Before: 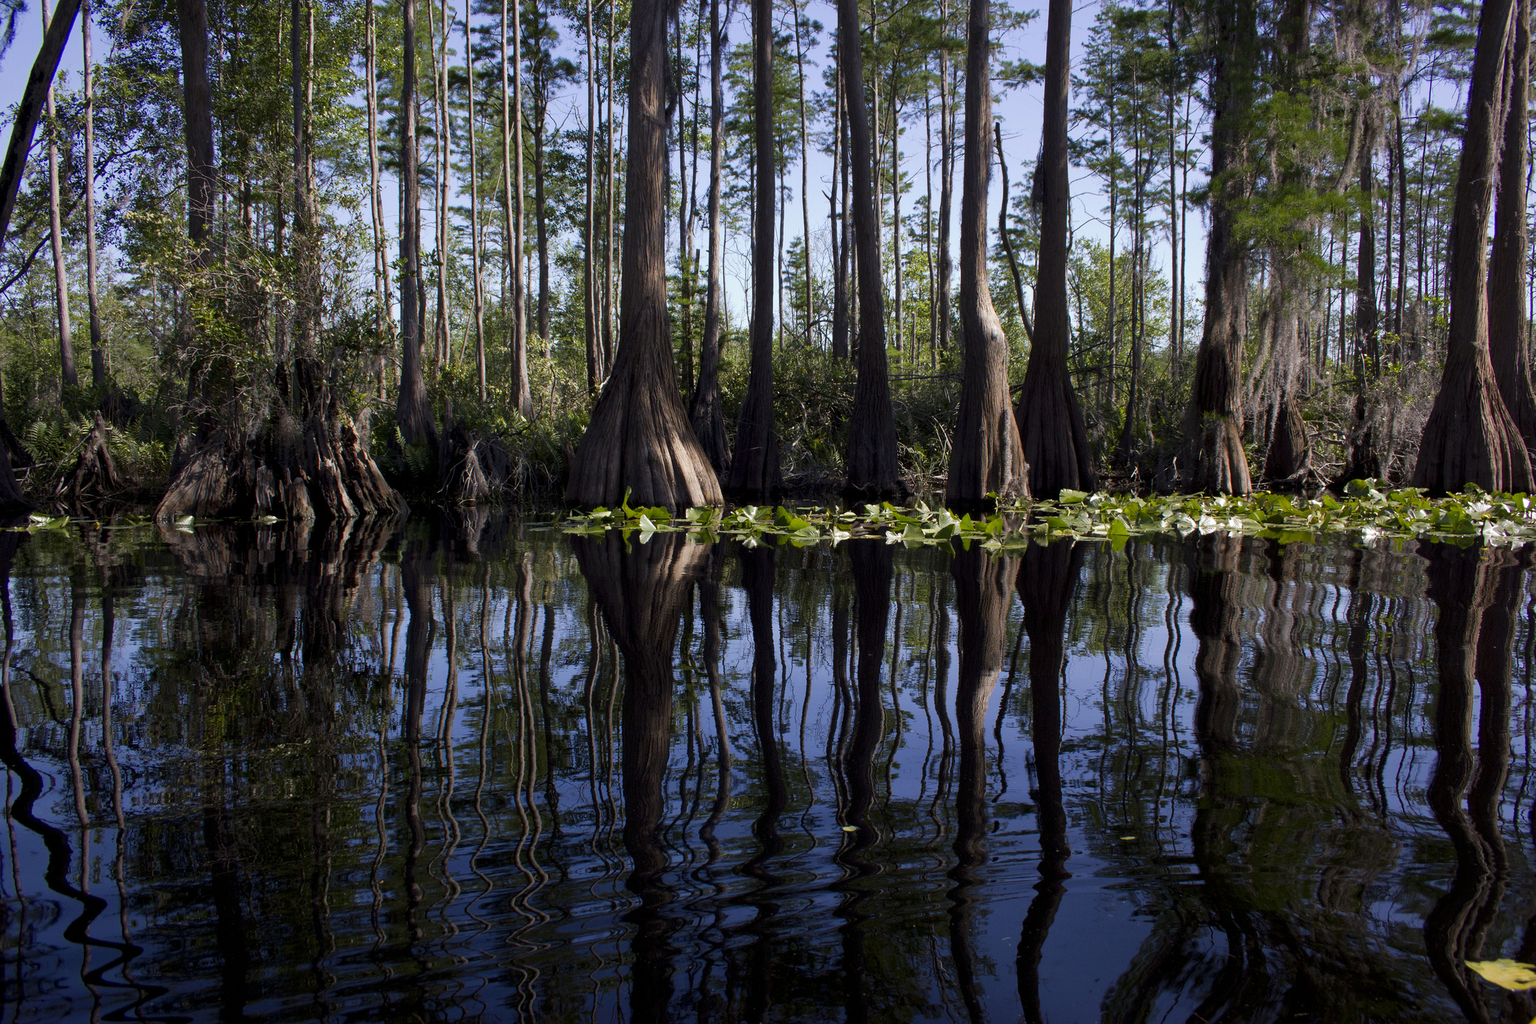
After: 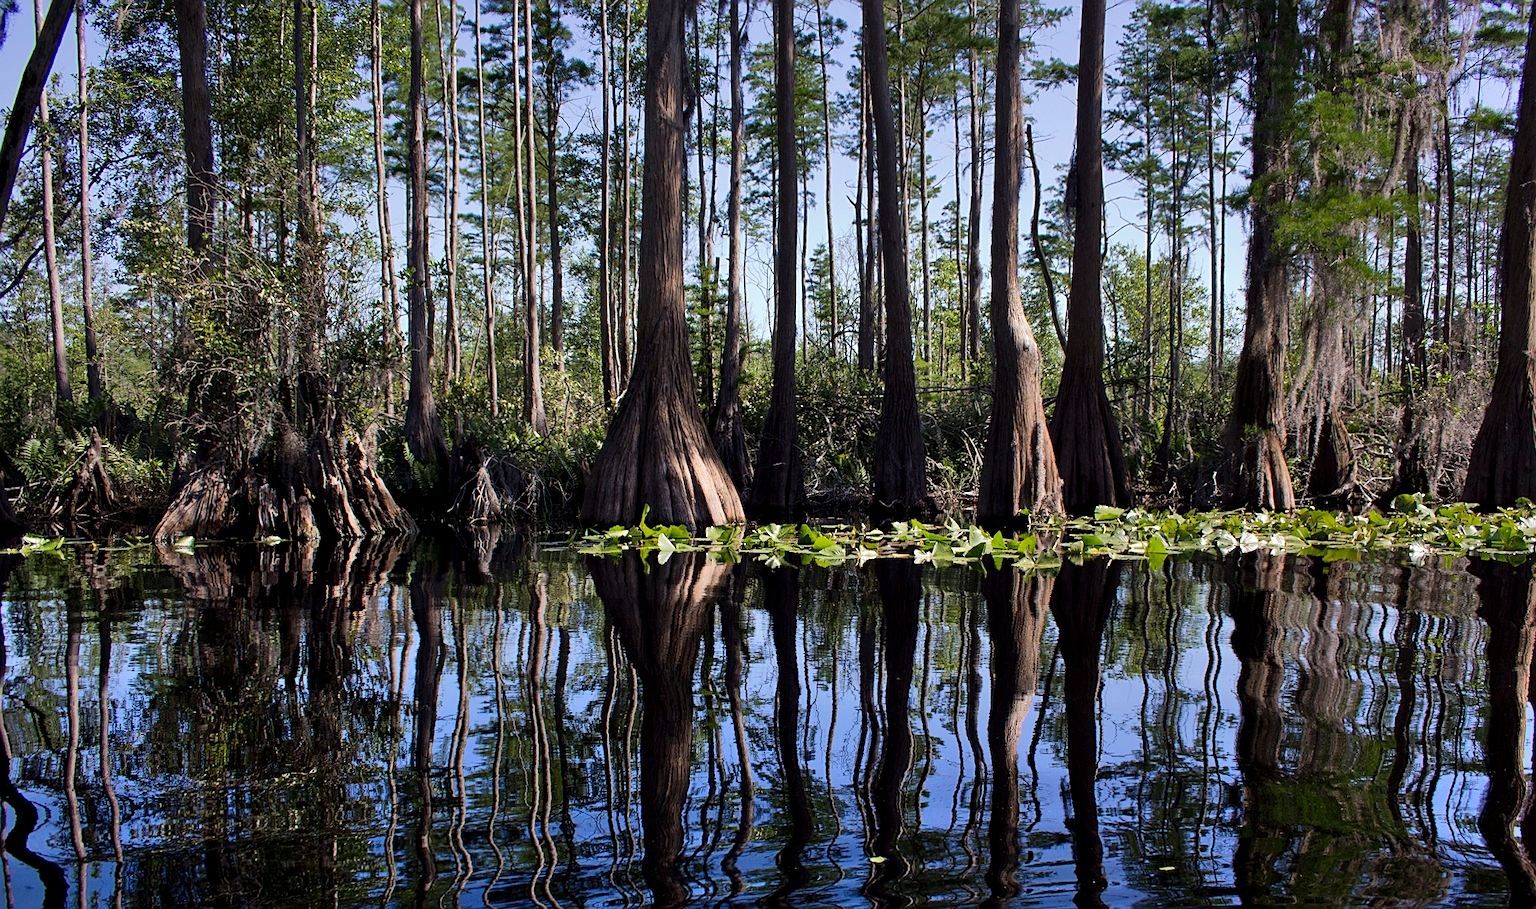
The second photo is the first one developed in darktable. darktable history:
crop and rotate: angle 0.2°, left 0.275%, right 3.127%, bottom 14.18%
sharpen: on, module defaults
shadows and highlights: soften with gaussian
